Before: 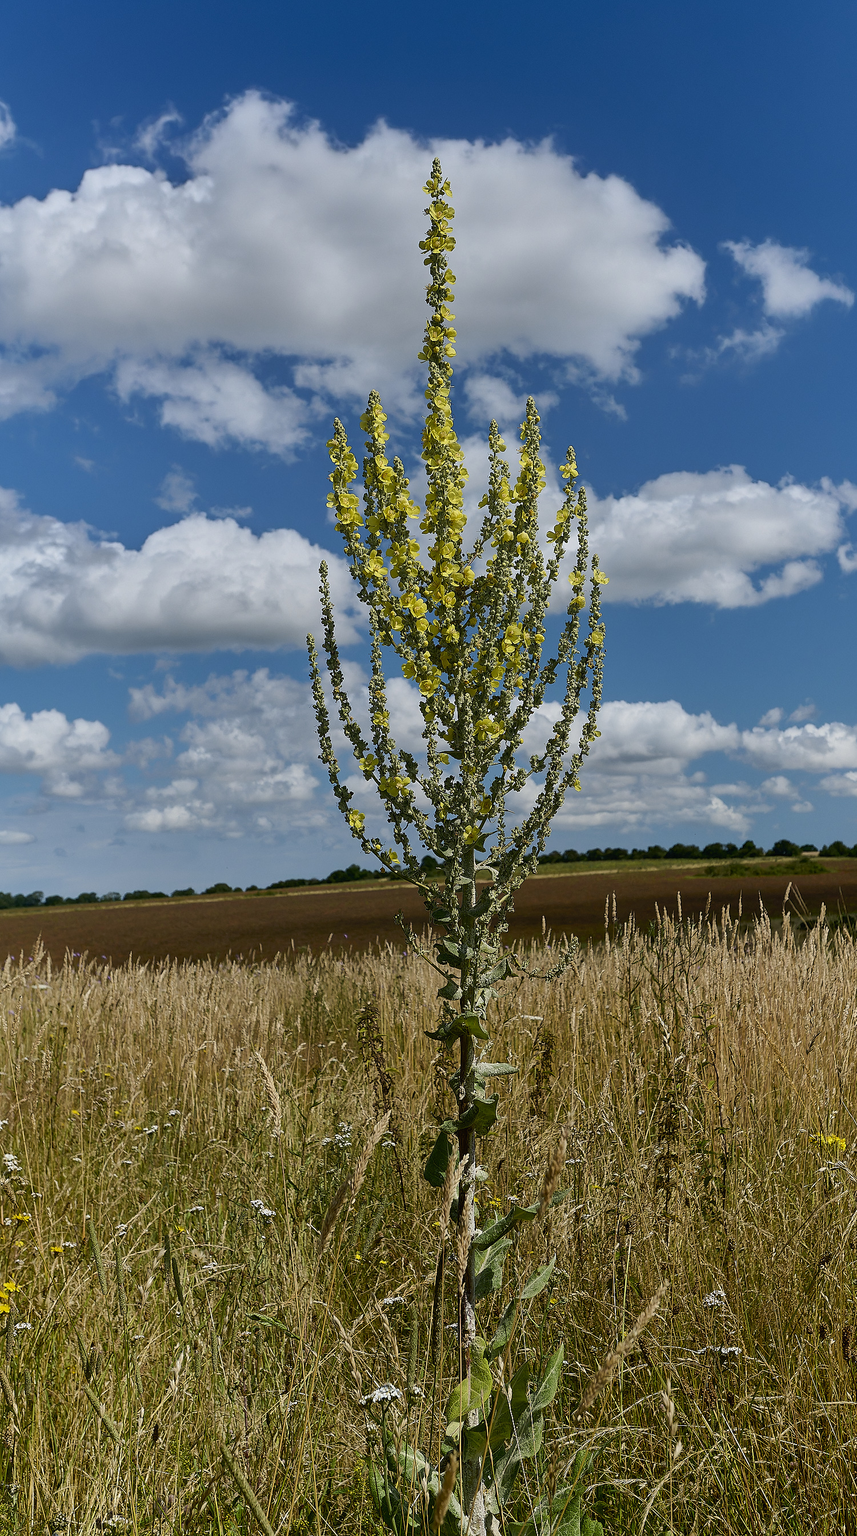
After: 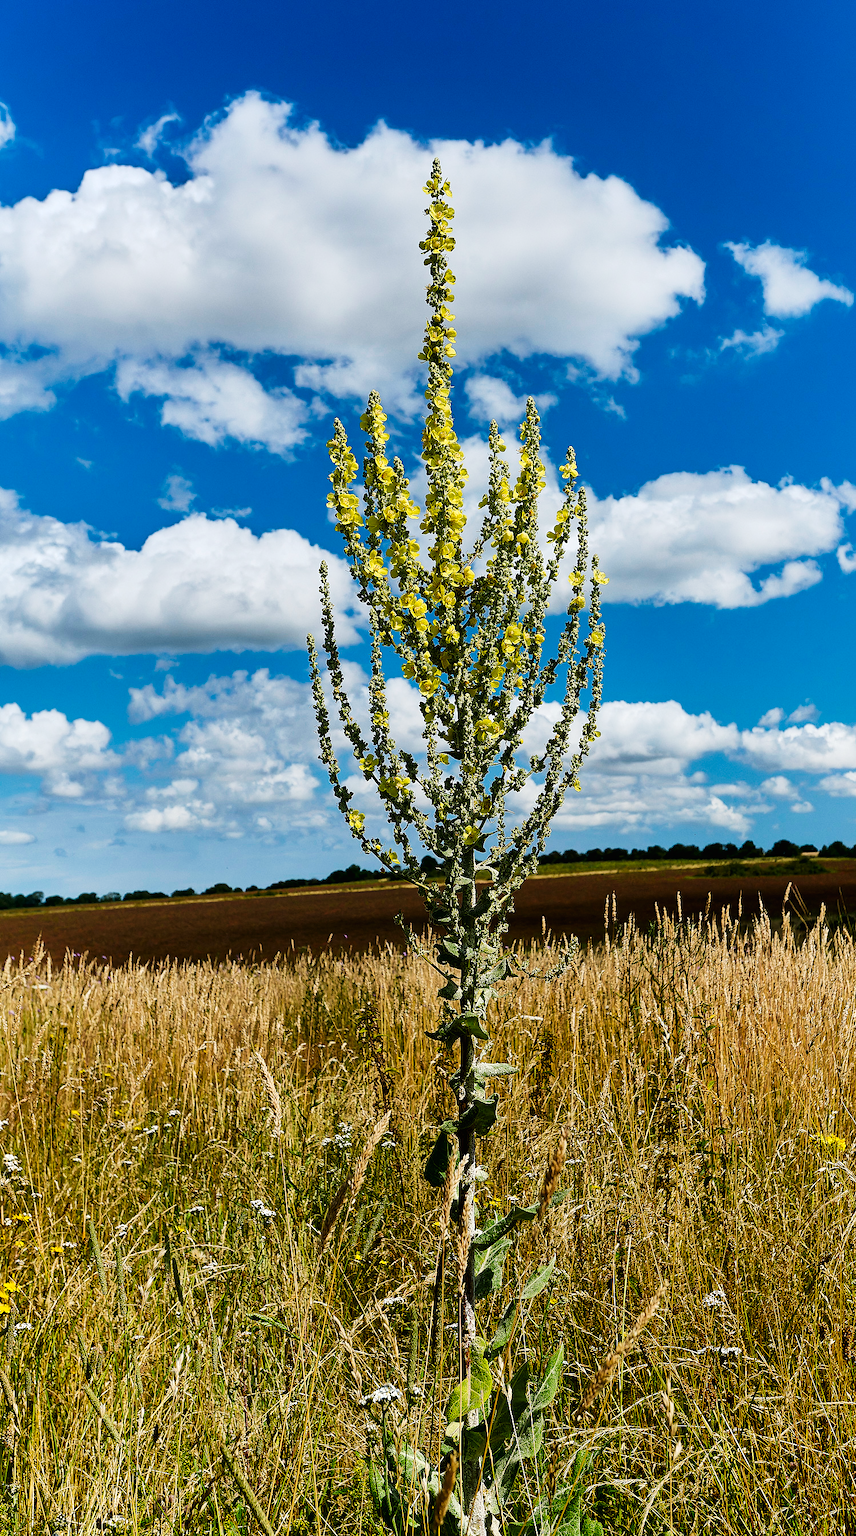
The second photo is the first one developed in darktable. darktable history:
tone equalizer: -8 EV -0.447 EV, -7 EV -0.41 EV, -6 EV -0.373 EV, -5 EV -0.203 EV, -3 EV 0.256 EV, -2 EV 0.361 EV, -1 EV 0.376 EV, +0 EV 0.438 EV, mask exposure compensation -0.488 EV
shadows and highlights: radius 336.8, shadows 28.72, soften with gaussian
tone curve: curves: ch0 [(0, 0) (0.003, 0.008) (0.011, 0.008) (0.025, 0.011) (0.044, 0.017) (0.069, 0.029) (0.1, 0.045) (0.136, 0.067) (0.177, 0.103) (0.224, 0.151) (0.277, 0.21) (0.335, 0.285) (0.399, 0.37) (0.468, 0.462) (0.543, 0.568) (0.623, 0.679) (0.709, 0.79) (0.801, 0.876) (0.898, 0.936) (1, 1)], preserve colors none
